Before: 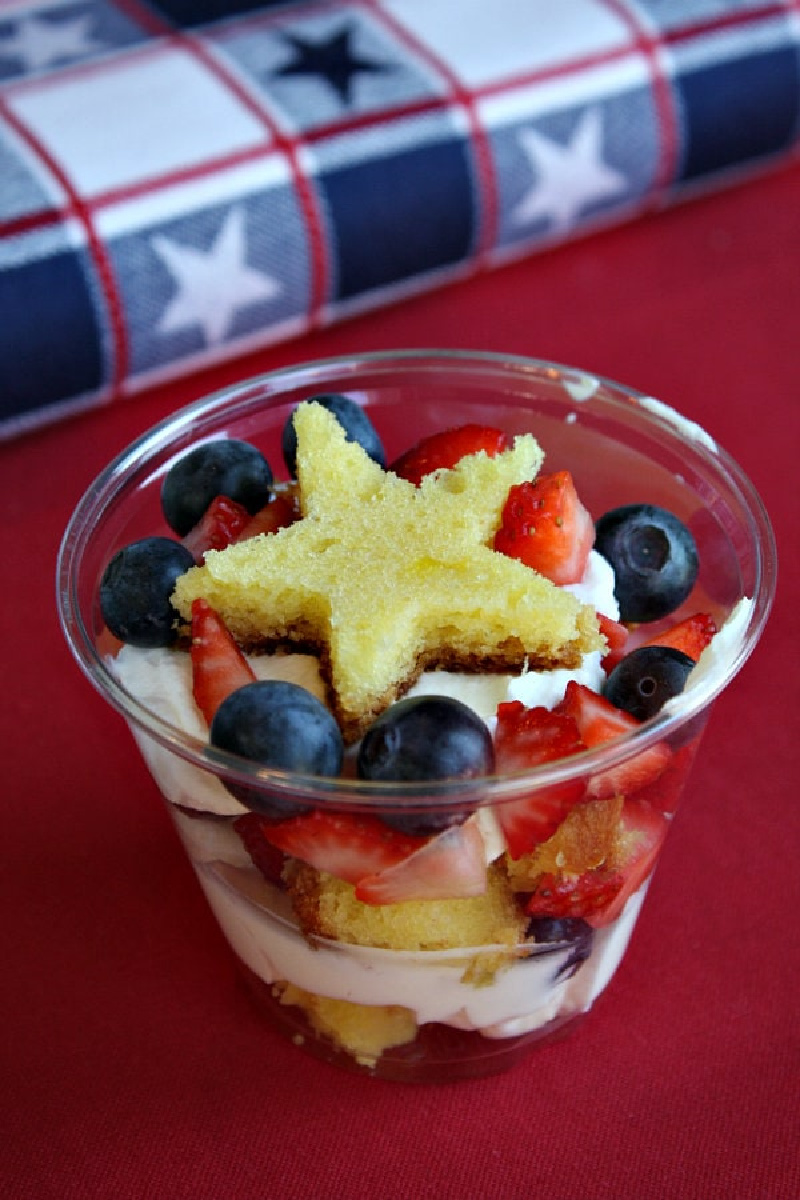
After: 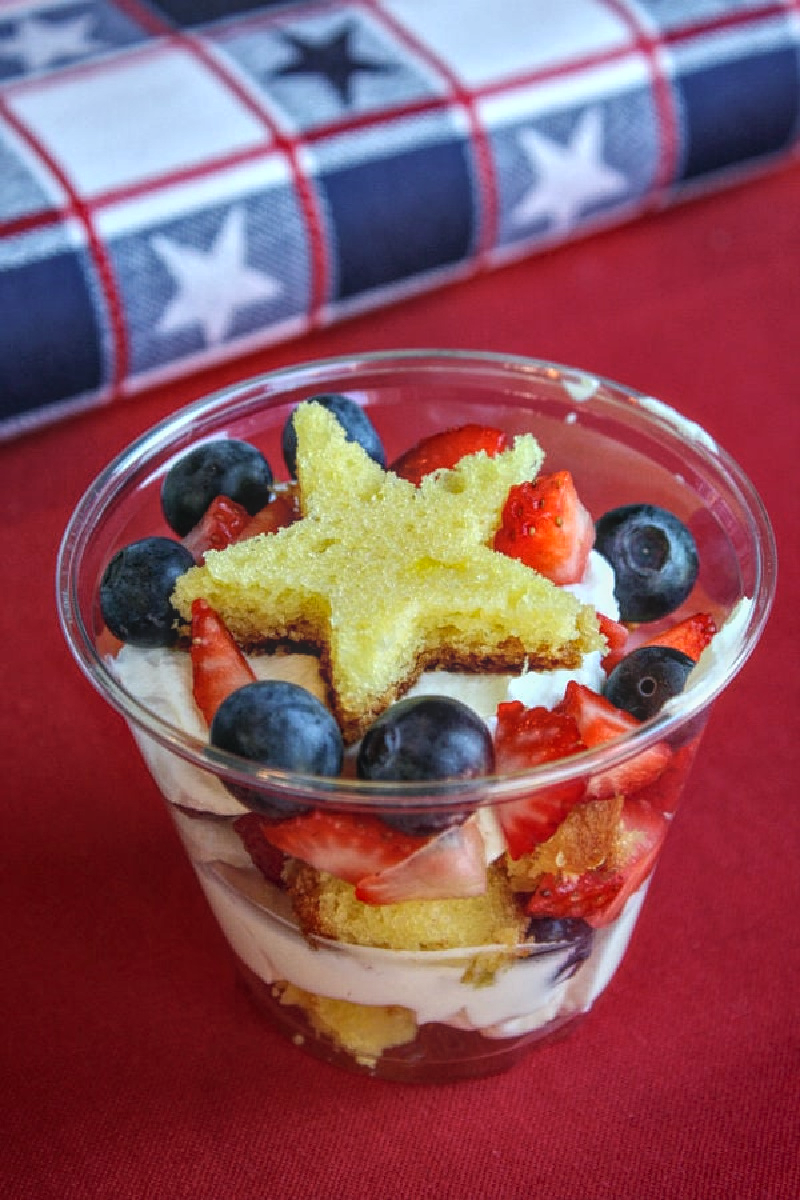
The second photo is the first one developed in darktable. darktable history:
local contrast: highlights 66%, shadows 33%, detail 166%, midtone range 0.2
exposure: exposure 0.217 EV, compensate highlight preservation false
contrast brightness saturation: contrast 0.1, brightness 0.02, saturation 0.02
